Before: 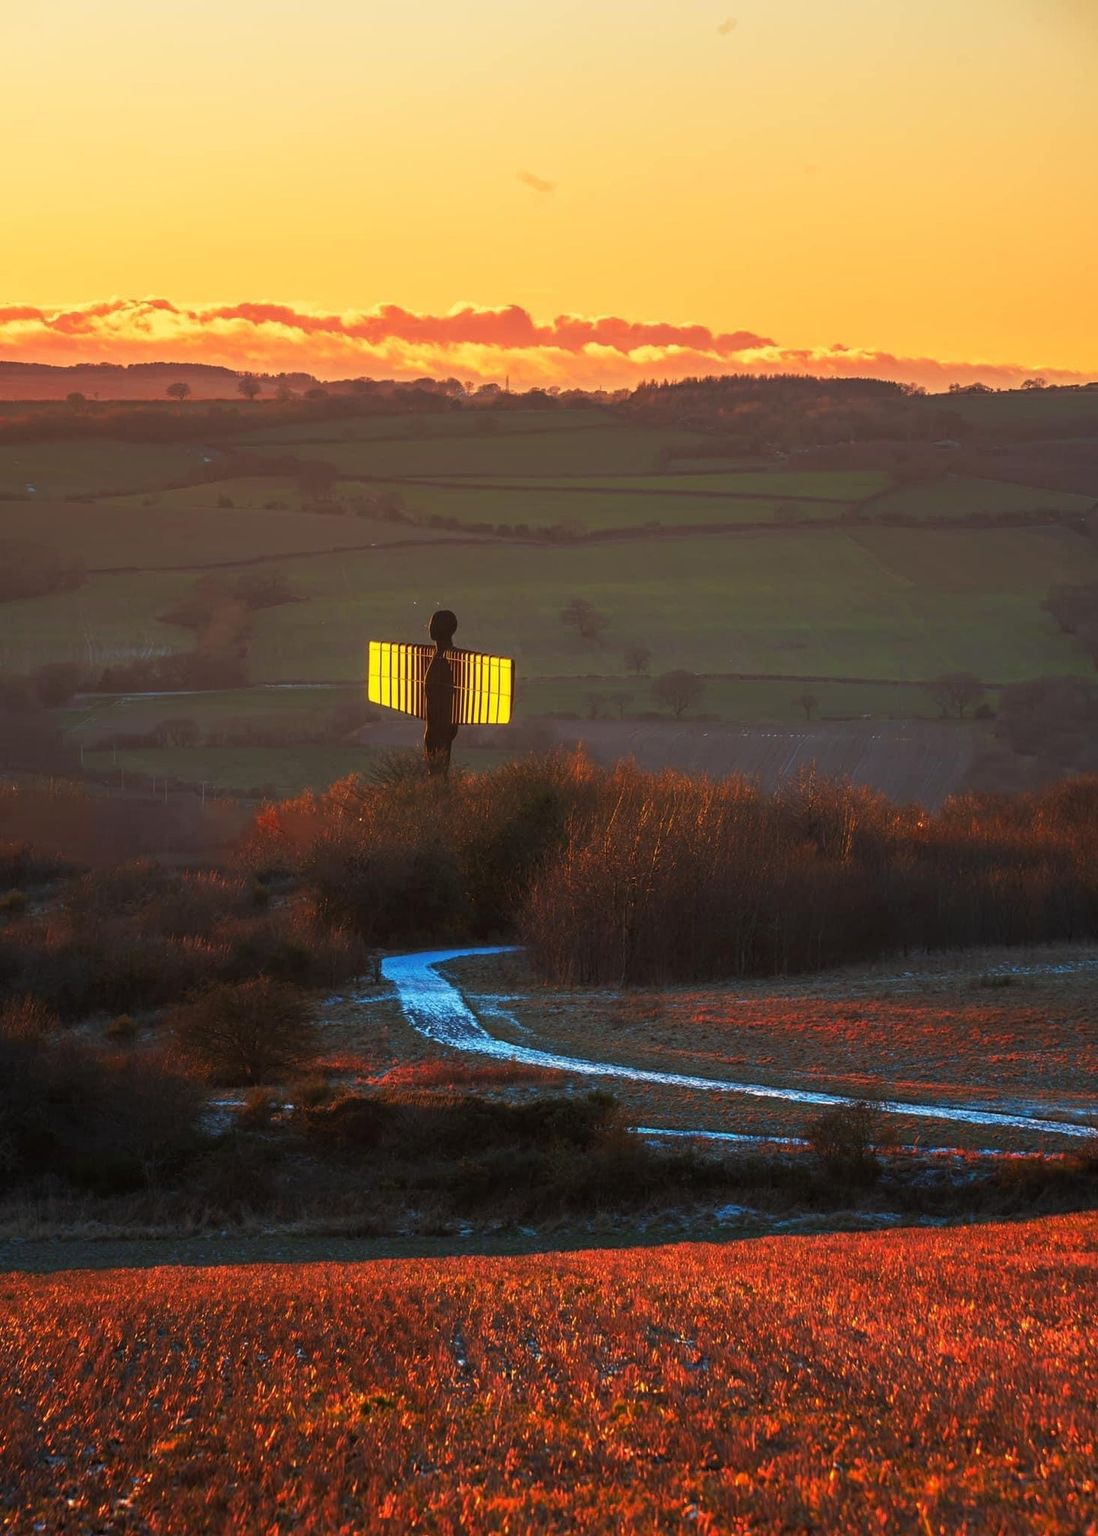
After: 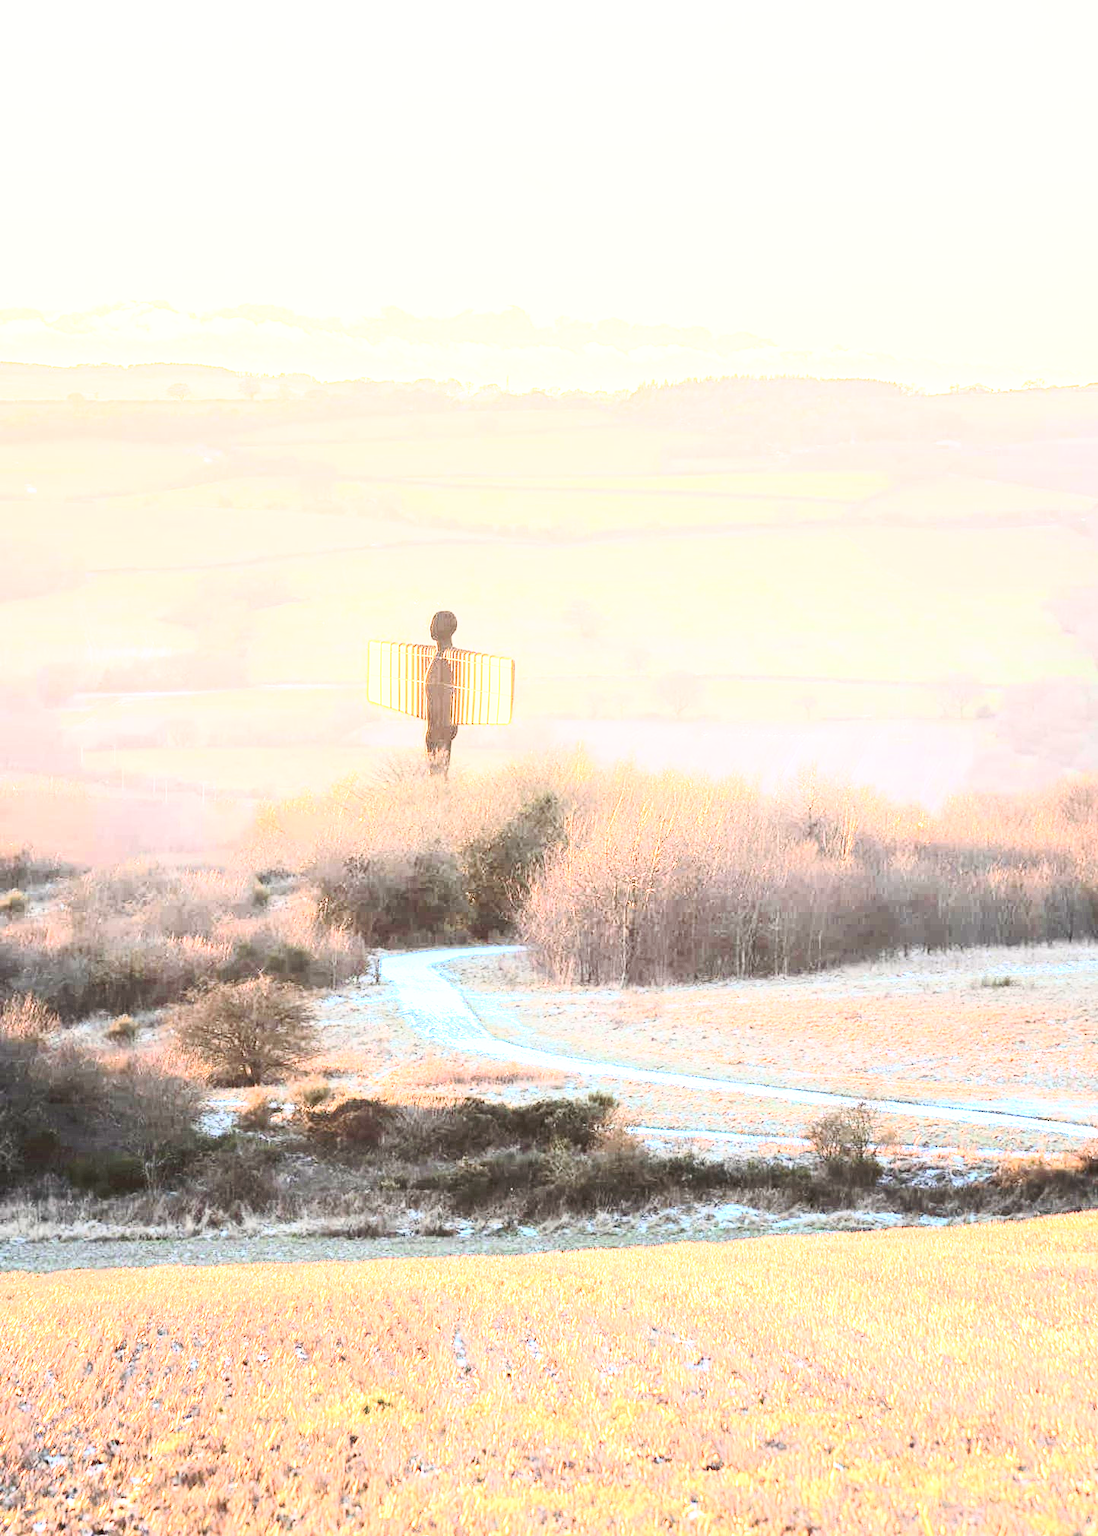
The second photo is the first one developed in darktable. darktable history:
contrast brightness saturation: contrast 0.561, brightness 0.57, saturation -0.333
exposure: black level correction 0, exposure 2.097 EV, compensate highlight preservation false
base curve: curves: ch0 [(0, 0) (0.012, 0.01) (0.073, 0.168) (0.31, 0.711) (0.645, 0.957) (1, 1)], preserve colors none
